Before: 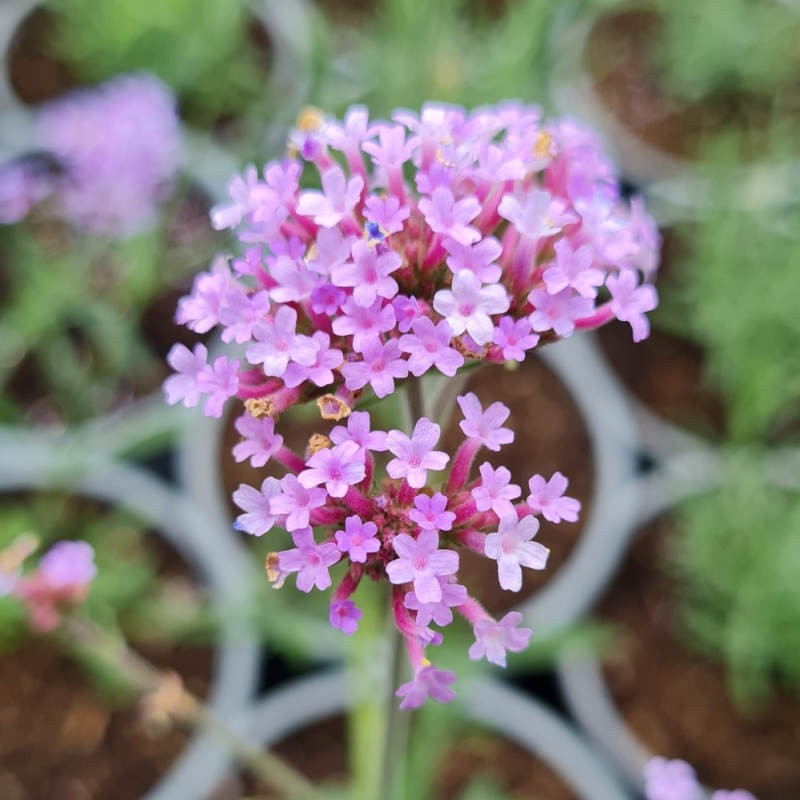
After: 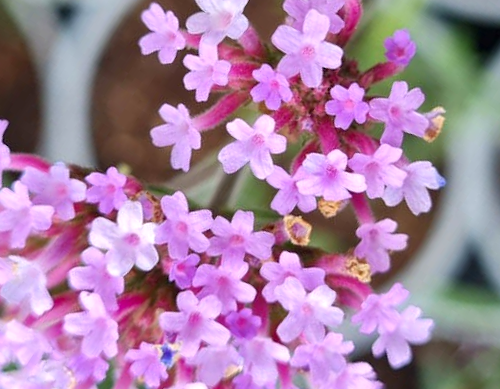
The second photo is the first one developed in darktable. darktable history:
exposure: exposure 0.203 EV, compensate highlight preservation false
shadows and highlights: shadows 53.02, soften with gaussian
crop and rotate: angle 147.28°, left 9.225%, top 15.62%, right 4.37%, bottom 17.115%
